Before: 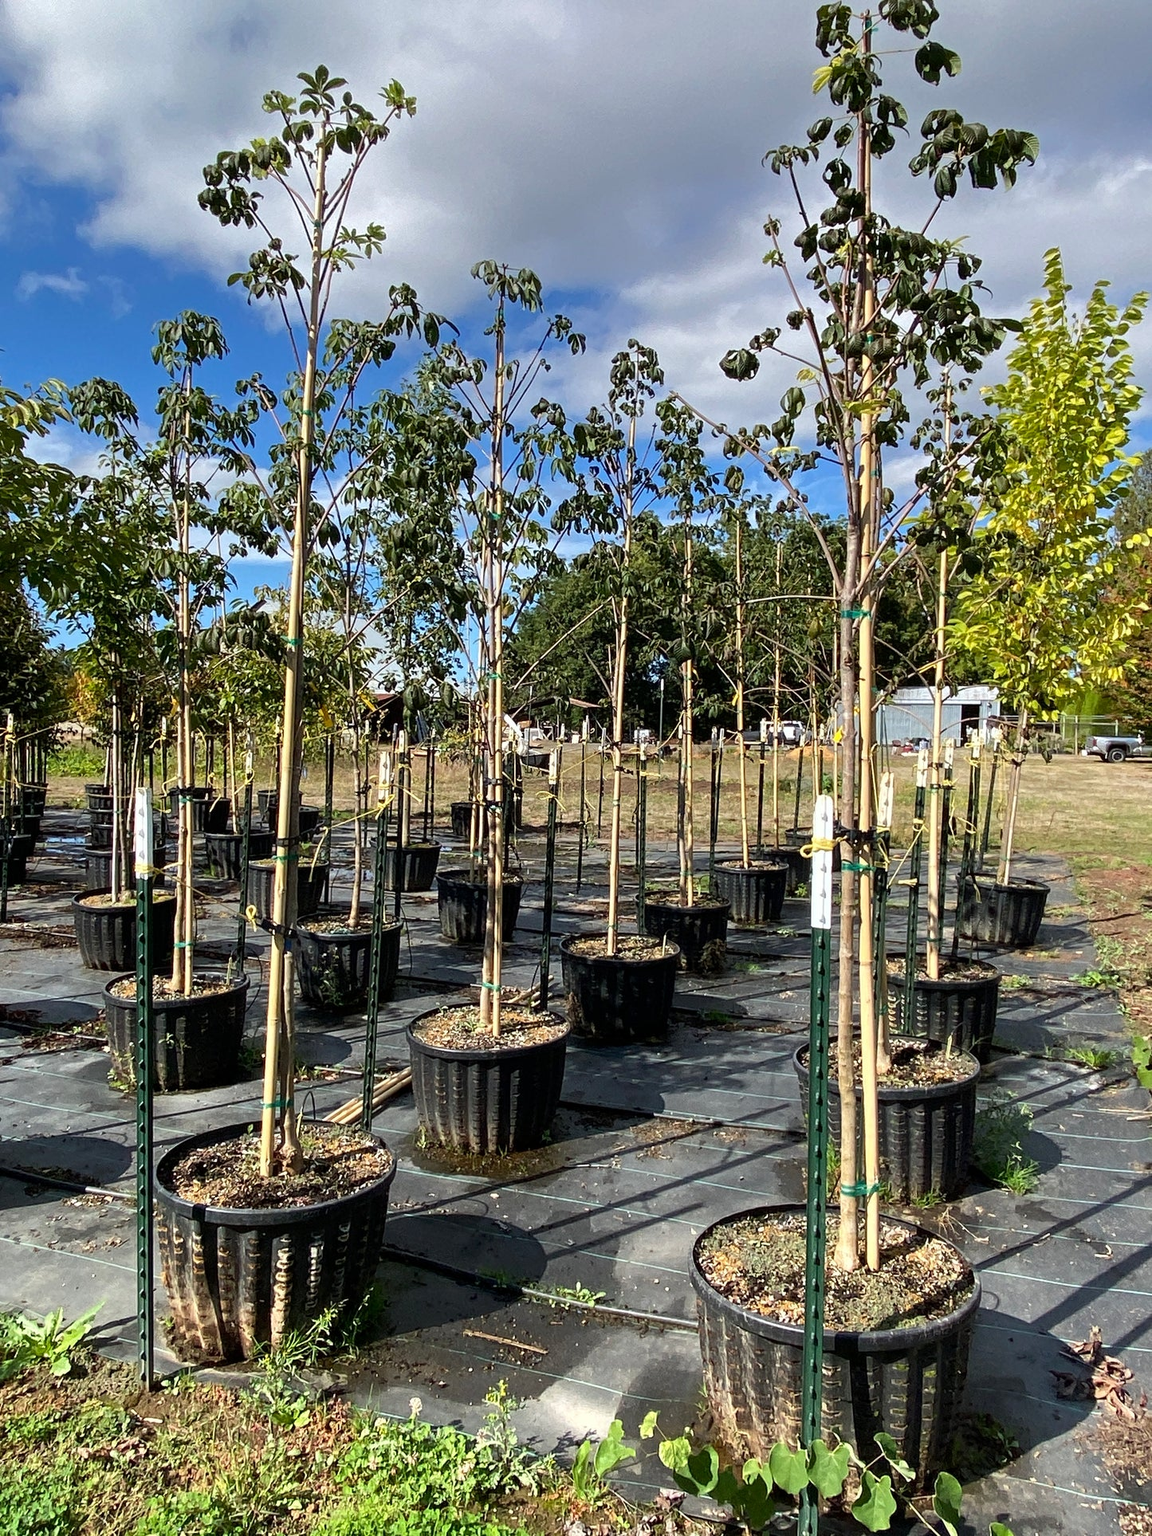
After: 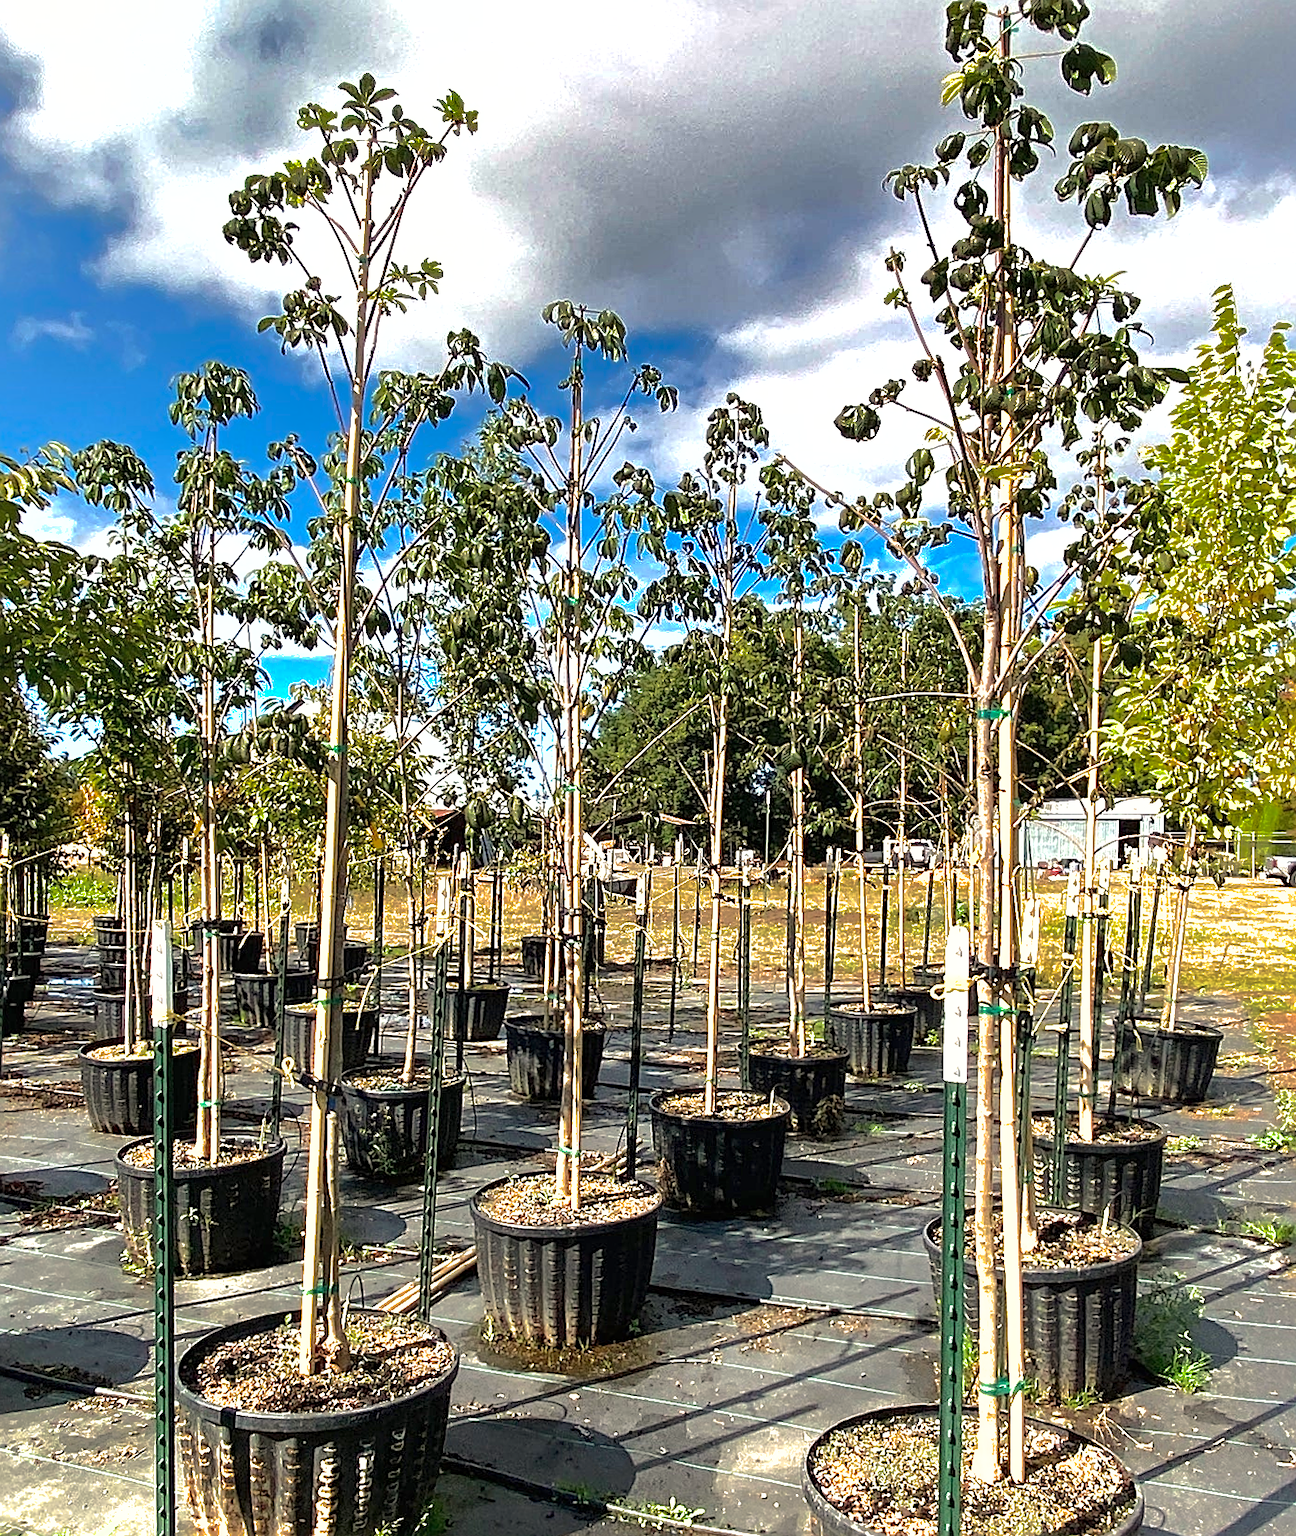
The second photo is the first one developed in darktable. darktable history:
exposure: black level correction 0, exposure 1 EV, compensate highlight preservation false
crop and rotate: angle 0.2°, left 0.275%, right 3.127%, bottom 14.18%
shadows and highlights: shadows 25, highlights -70
white balance: red 1.045, blue 0.932
sharpen: on, module defaults
